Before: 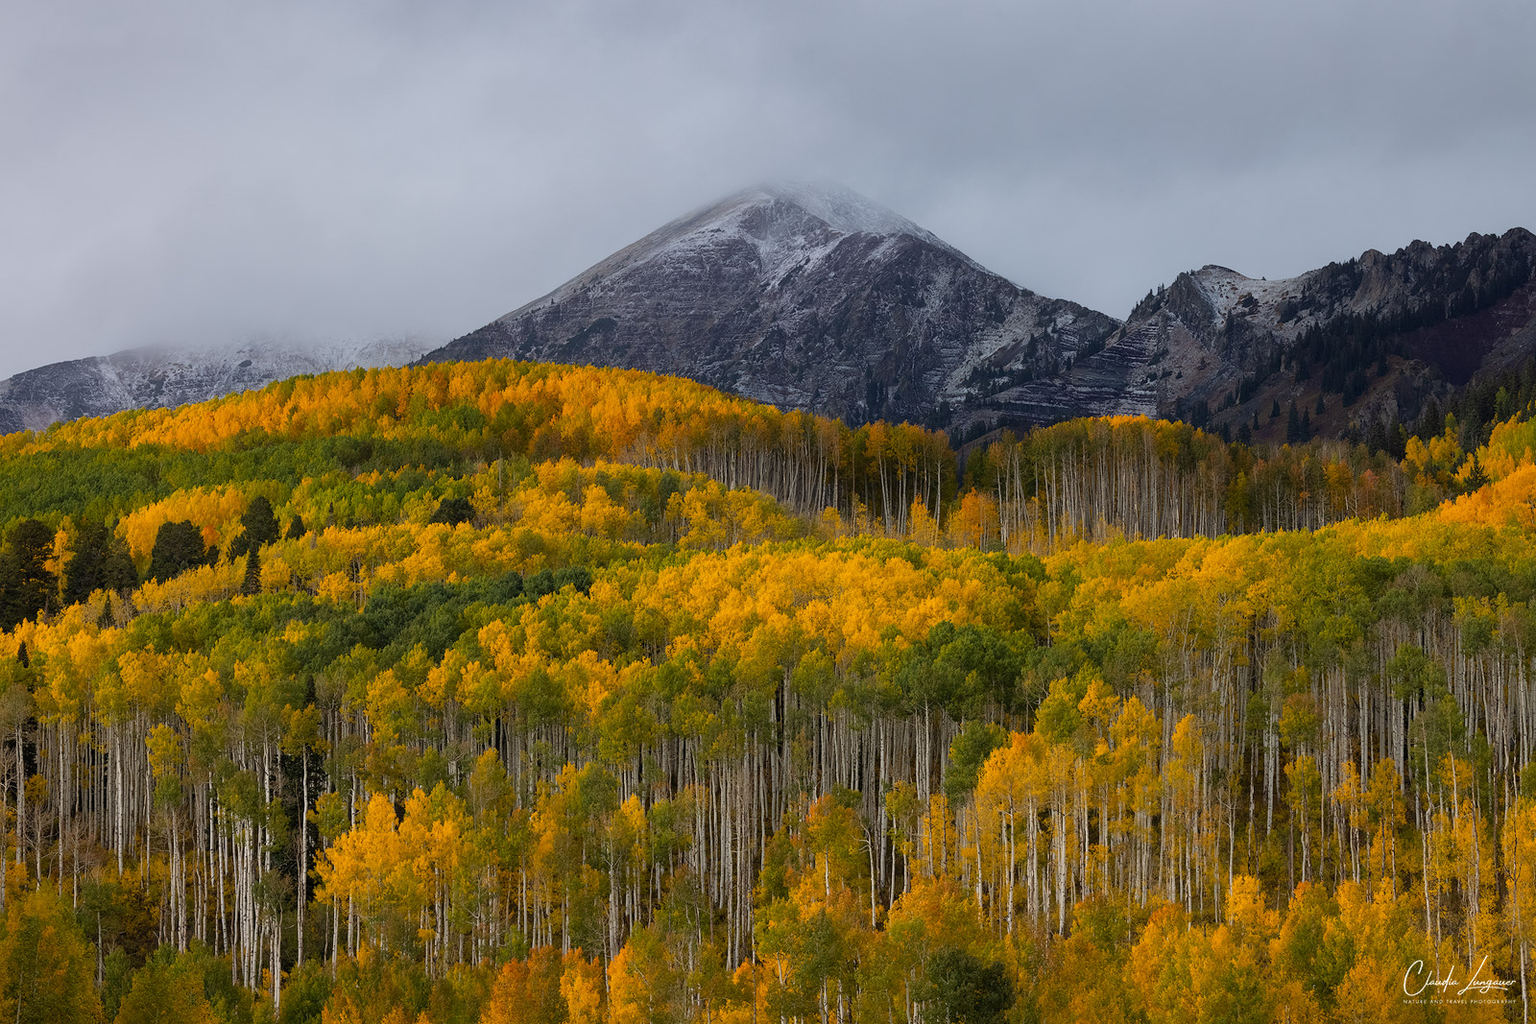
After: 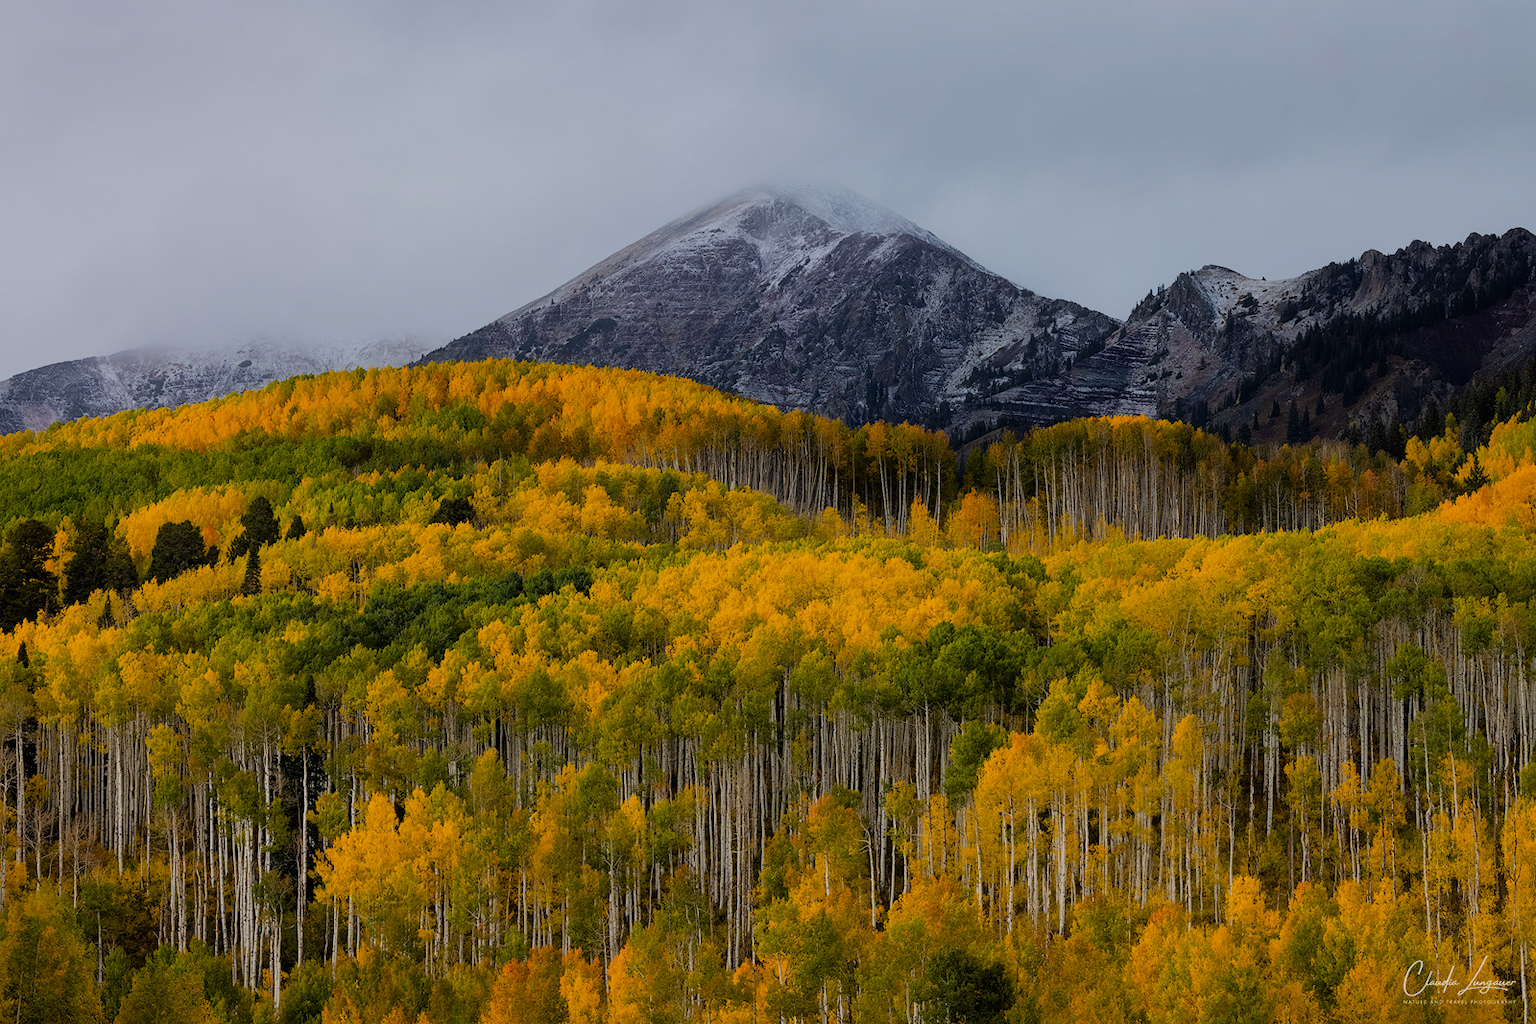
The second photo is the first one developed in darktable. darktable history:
color balance rgb: perceptual saturation grading › global saturation 25%, global vibrance 10%
filmic rgb: black relative exposure -7.65 EV, white relative exposure 4.56 EV, hardness 3.61, contrast 1.05
